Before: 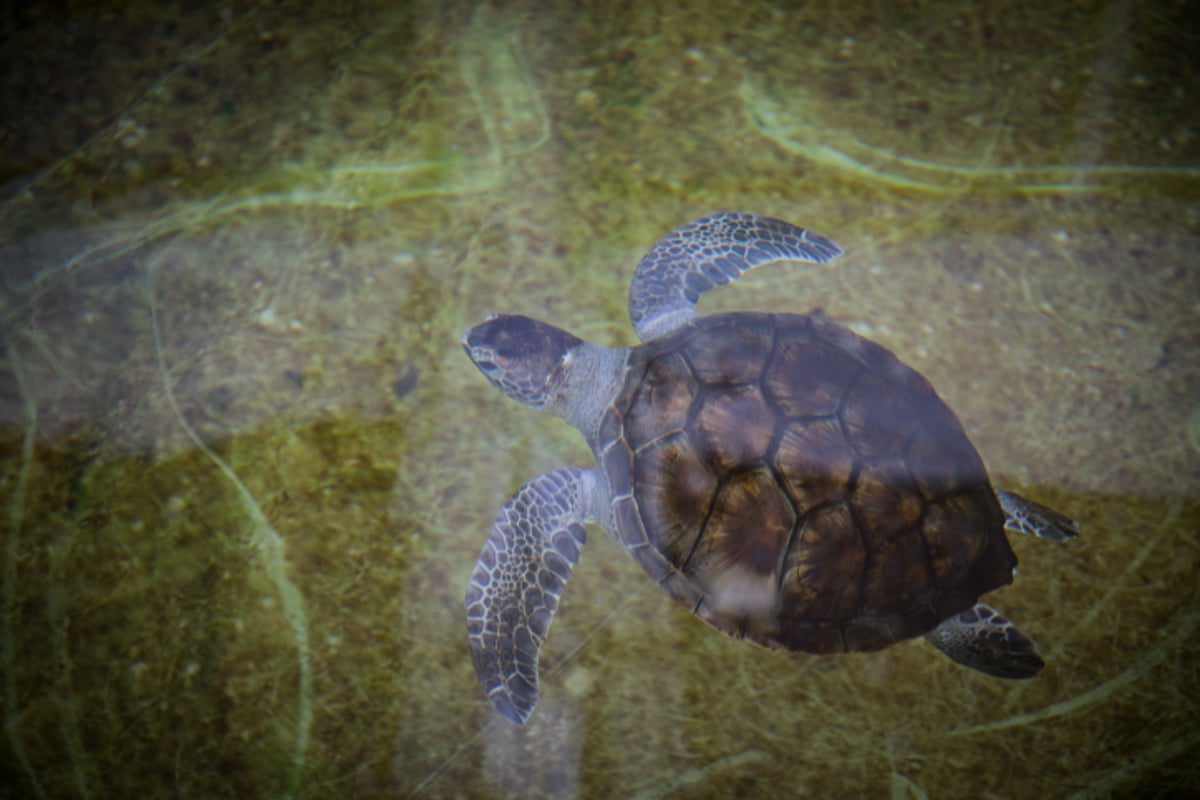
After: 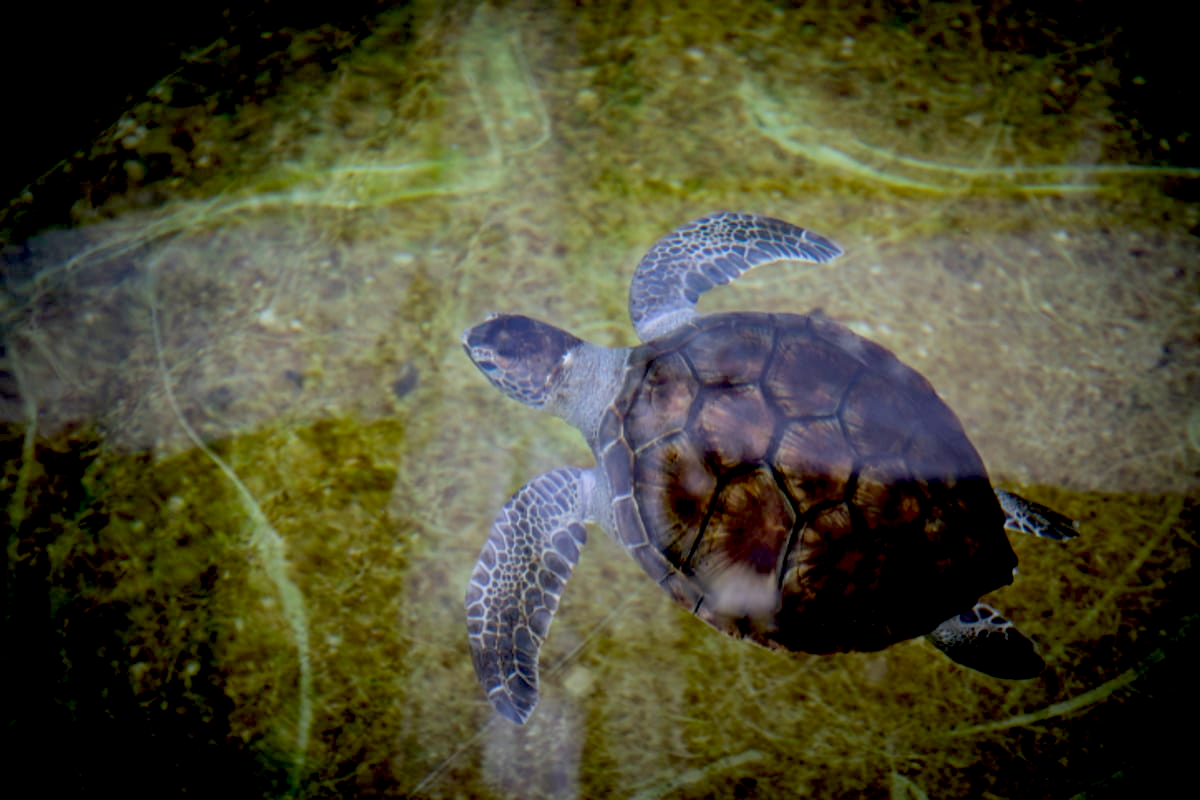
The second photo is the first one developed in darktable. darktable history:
exposure: black level correction 0.031, exposure 0.328 EV, compensate exposure bias true, compensate highlight preservation false
